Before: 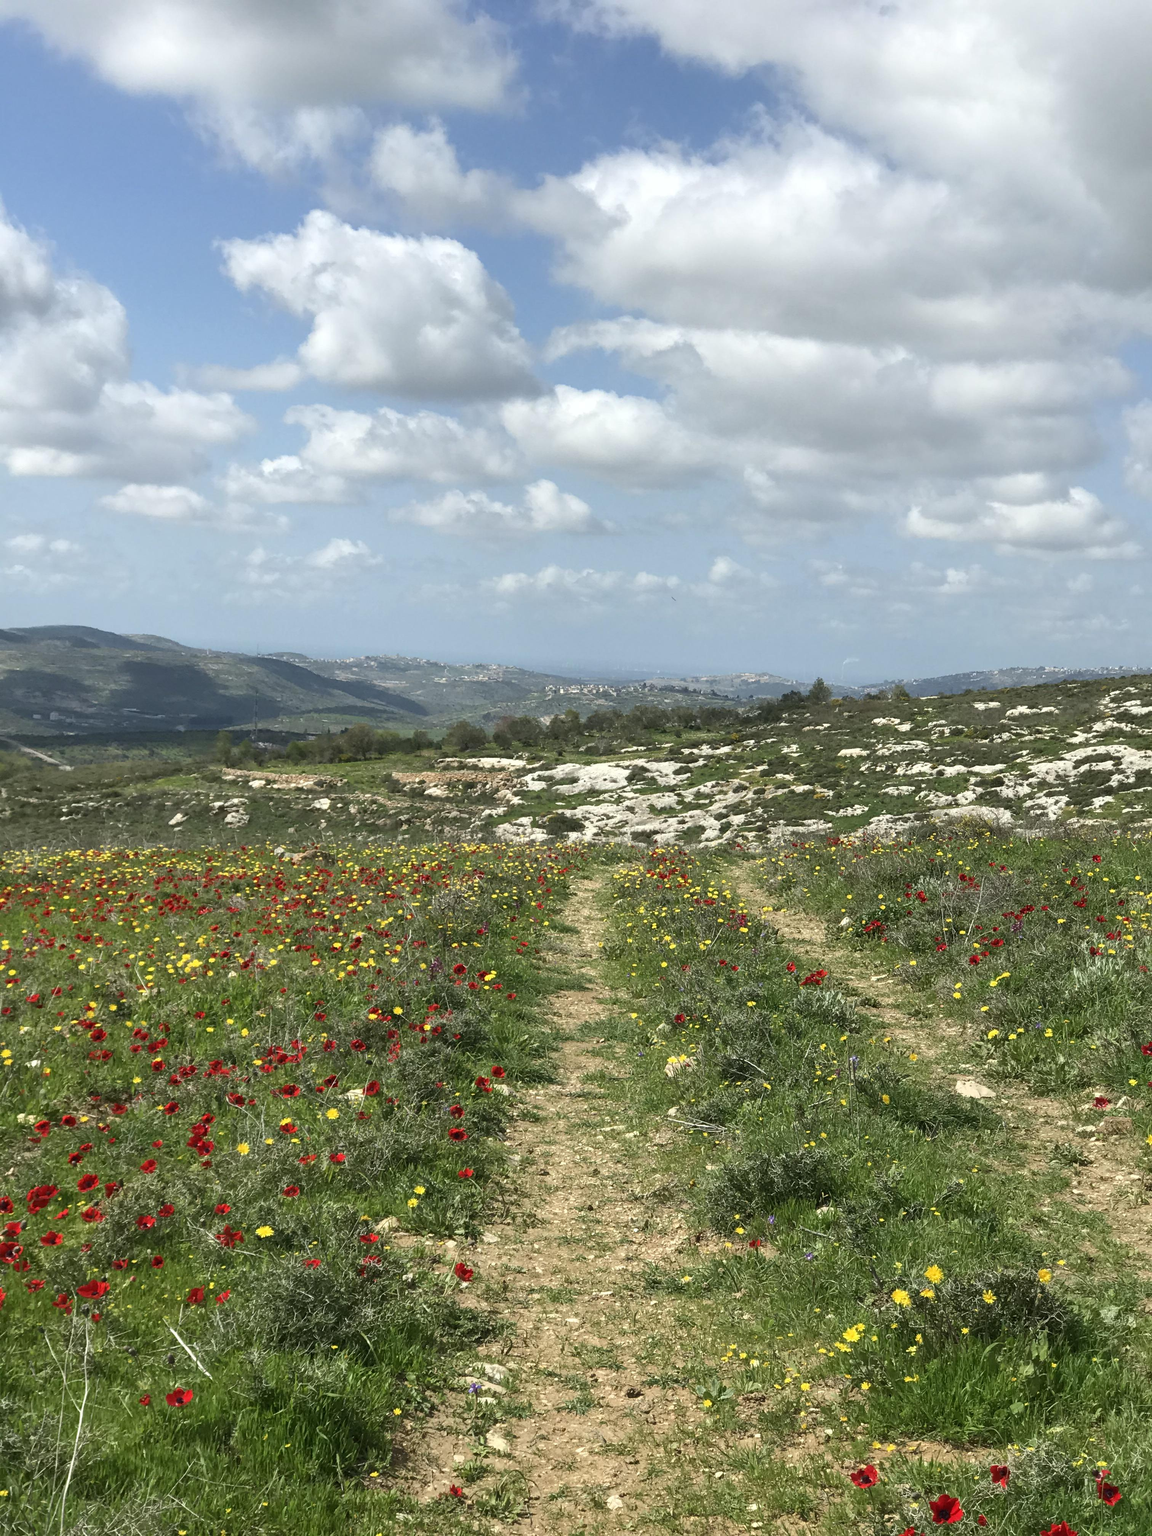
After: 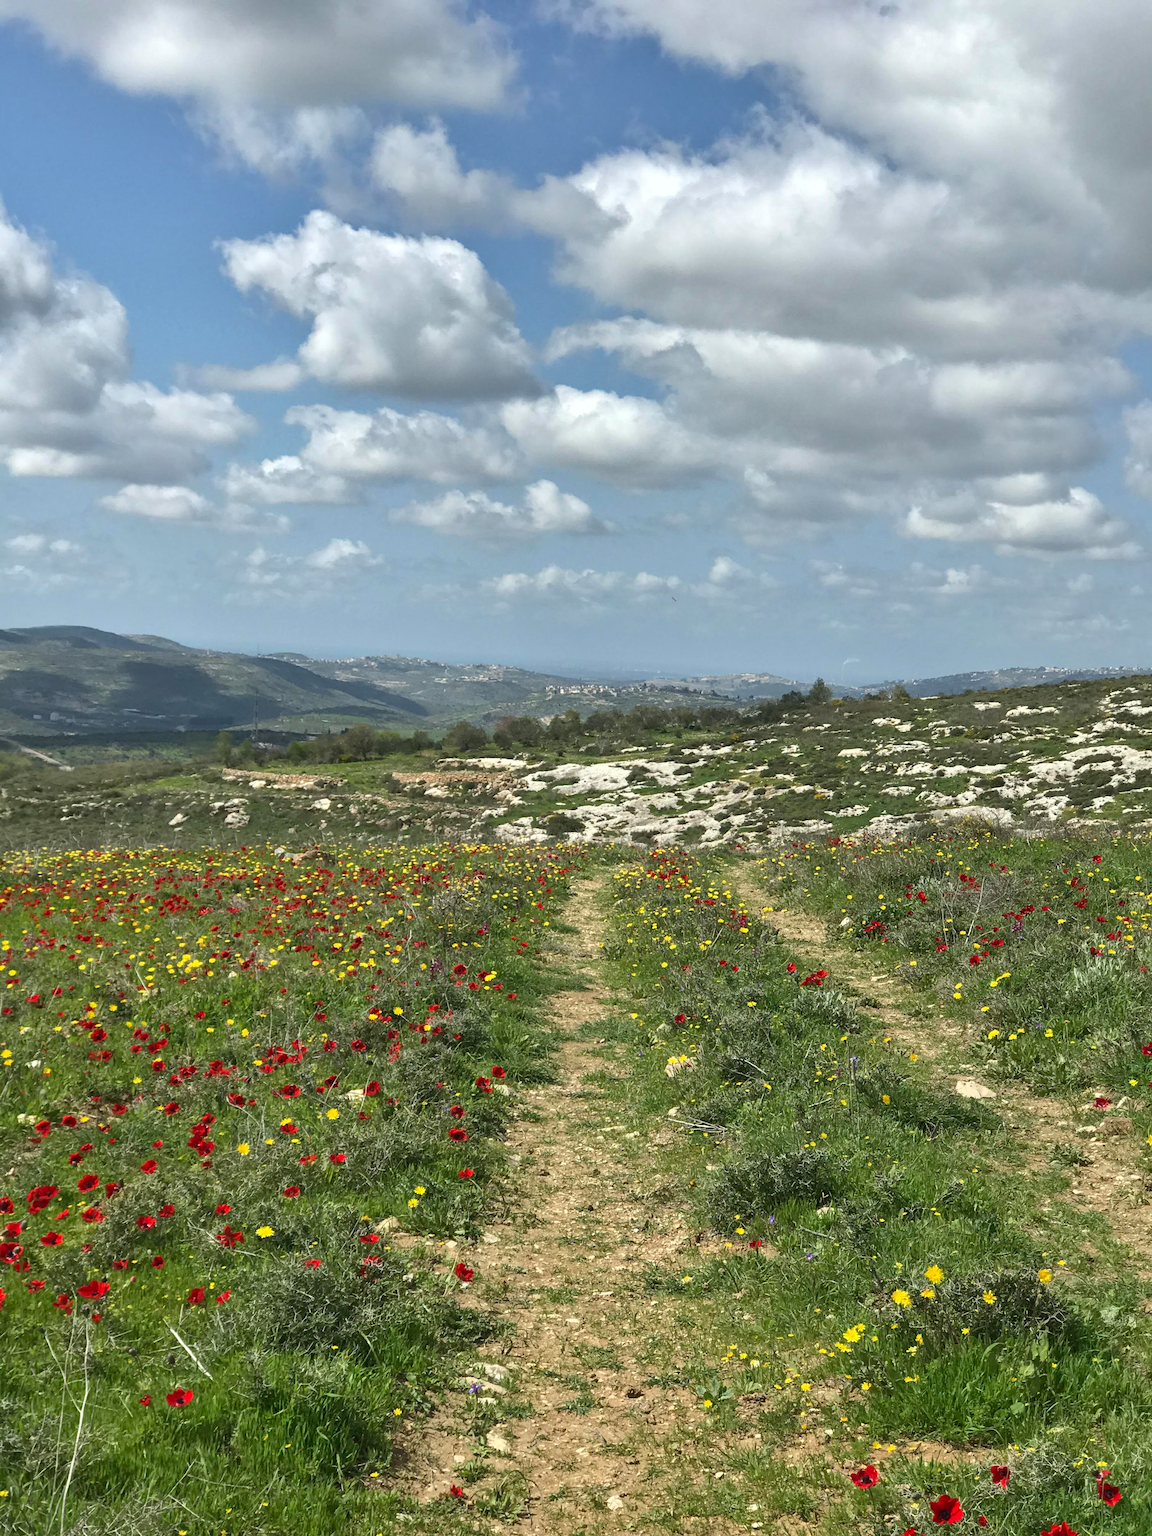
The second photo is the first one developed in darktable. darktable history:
rotate and perspective: automatic cropping off
shadows and highlights: shadows 53, soften with gaussian
